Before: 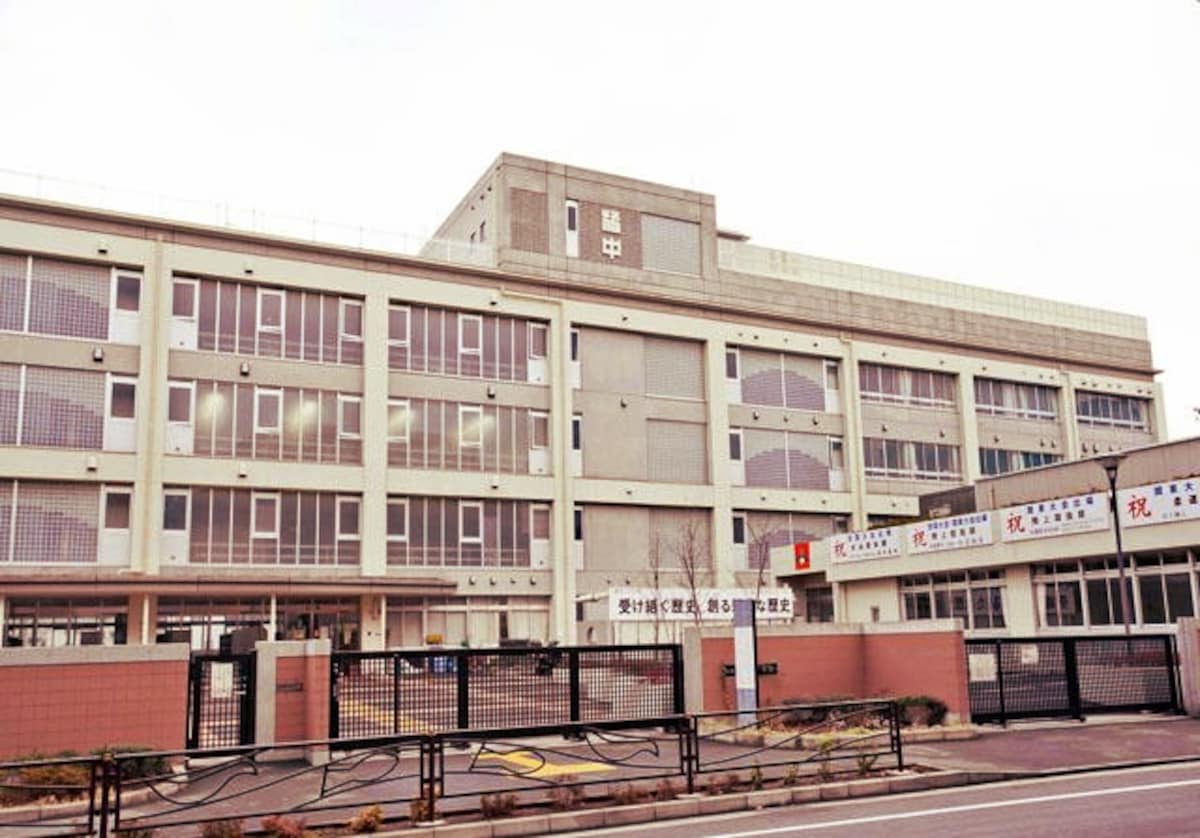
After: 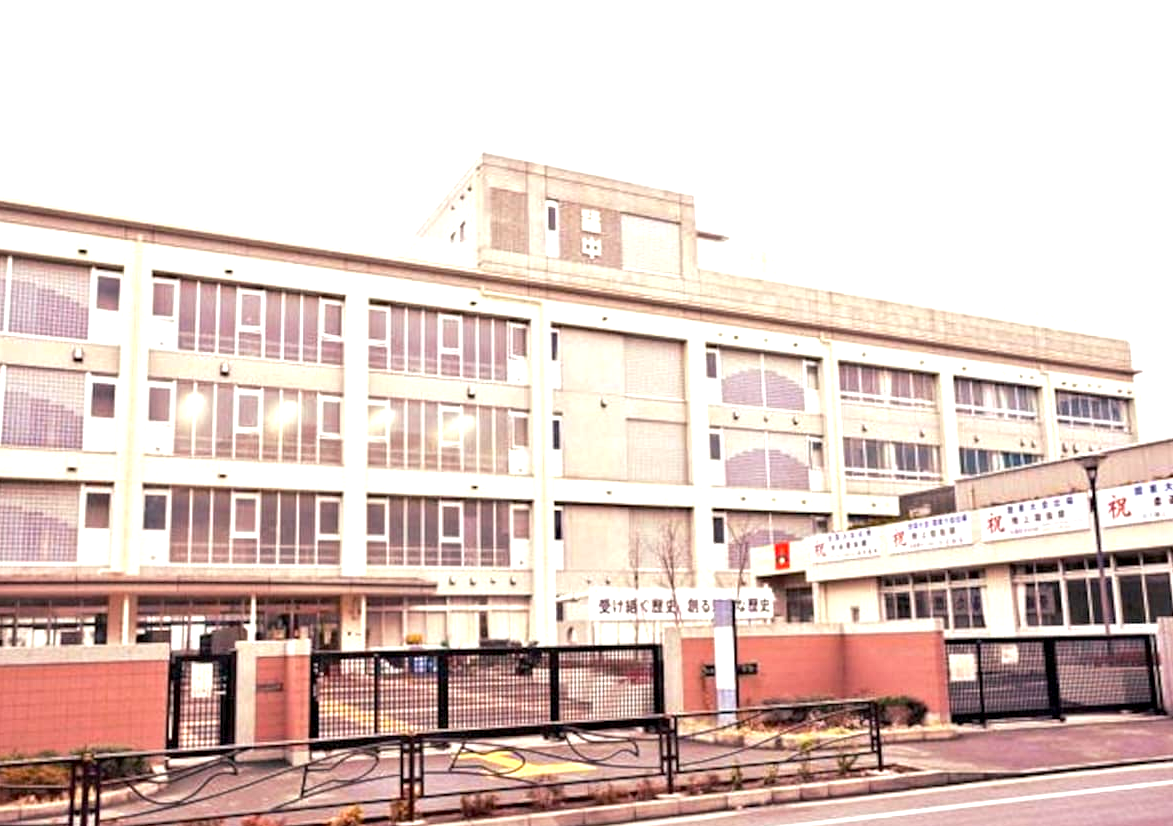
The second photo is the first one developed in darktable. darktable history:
crop and rotate: left 1.679%, right 0.545%, bottom 1.351%
tone equalizer: edges refinement/feathering 500, mask exposure compensation -1.57 EV, preserve details guided filter
exposure: exposure 0.999 EV, compensate exposure bias true, compensate highlight preservation false
haze removal: compatibility mode true, adaptive false
